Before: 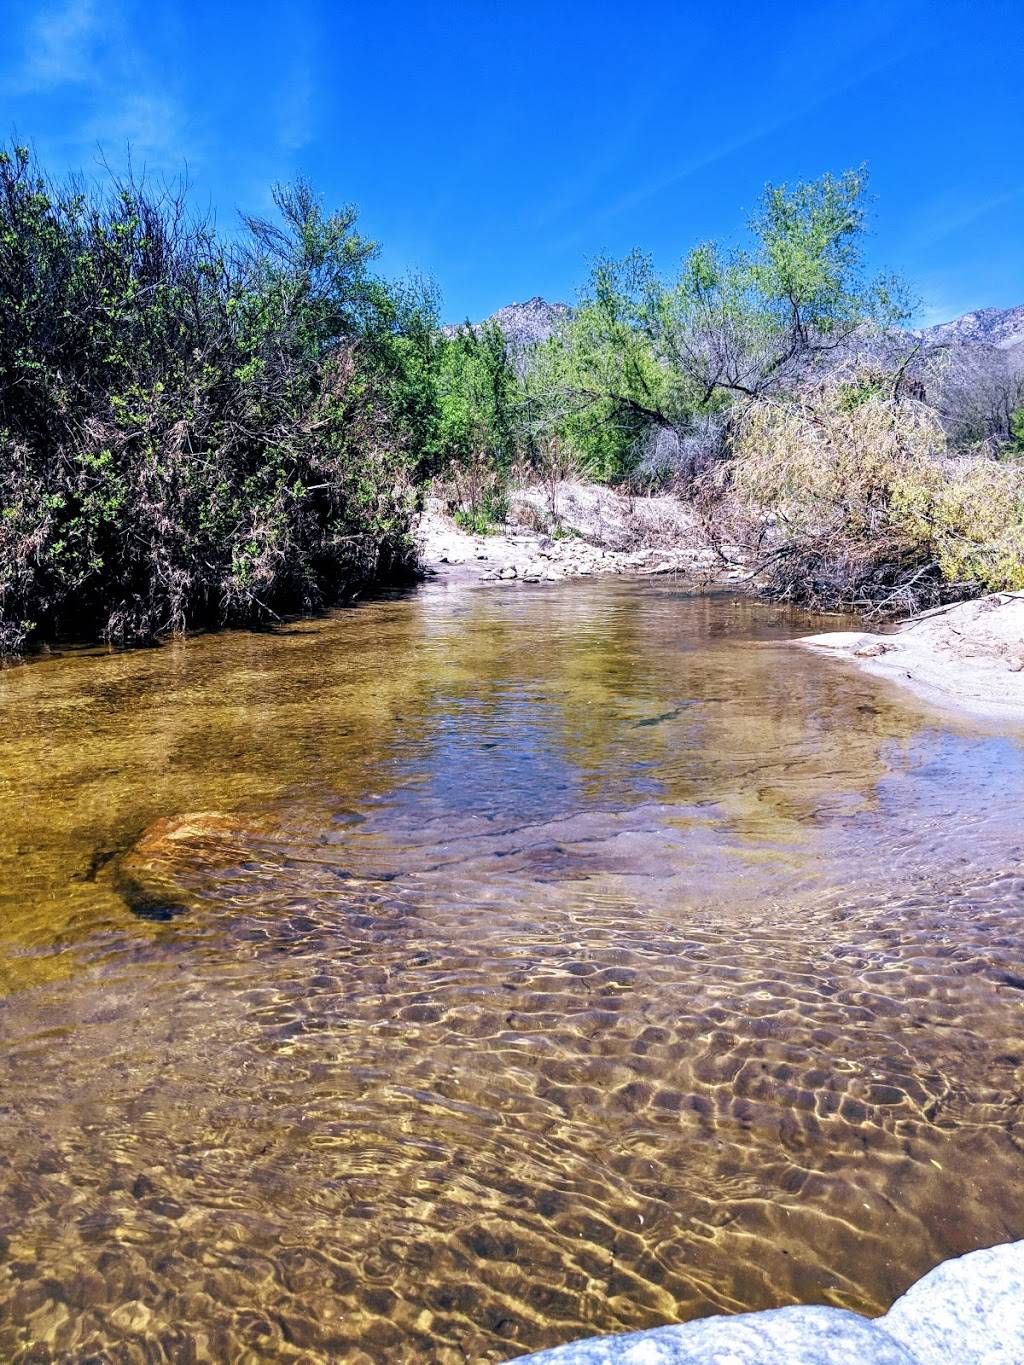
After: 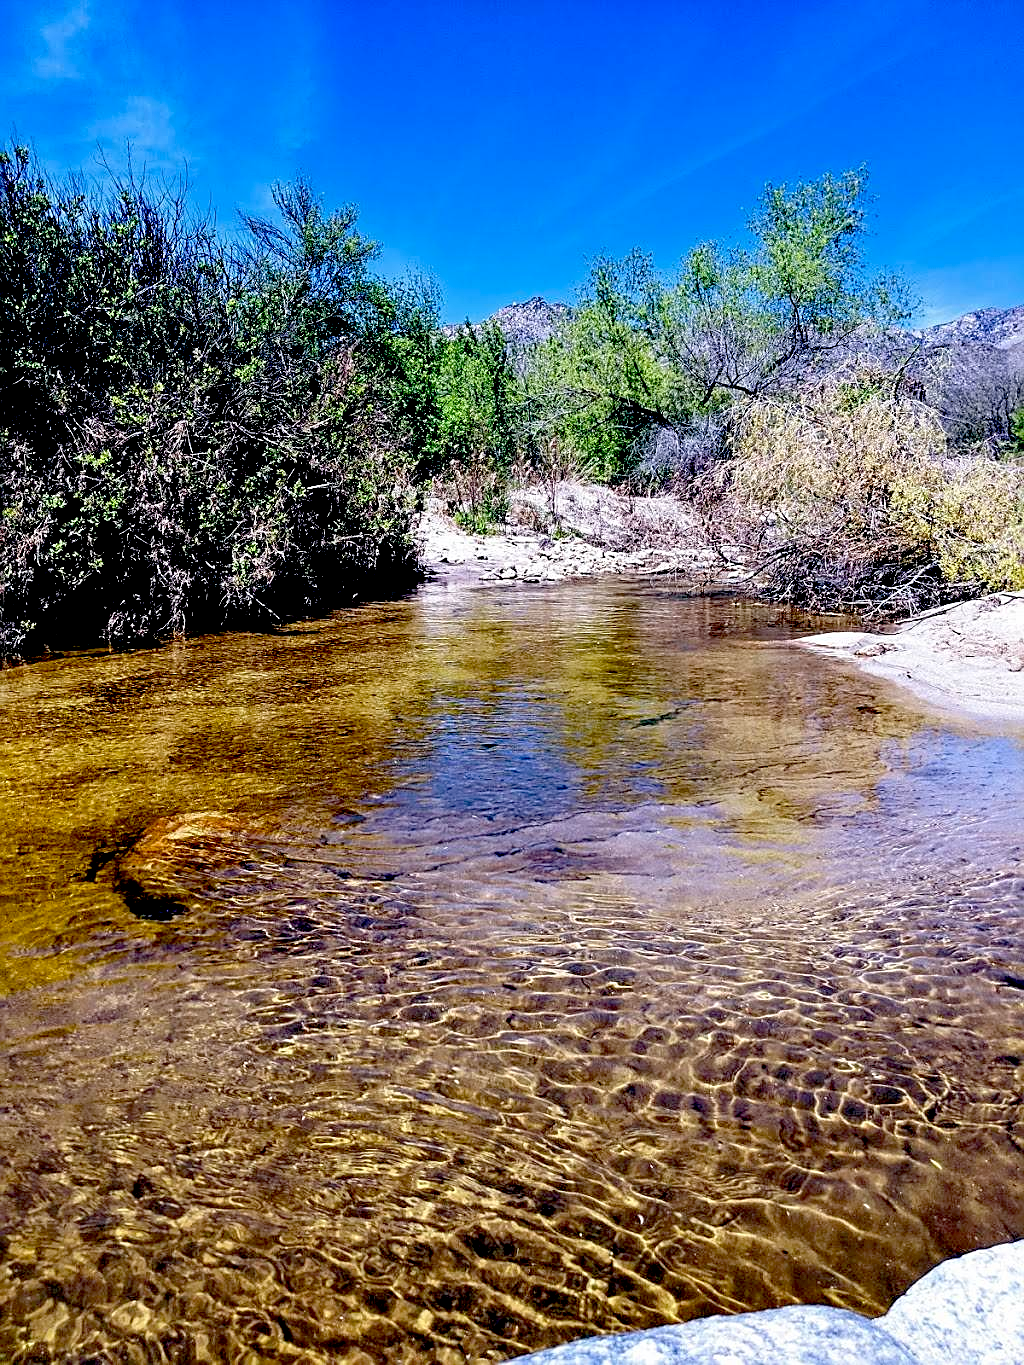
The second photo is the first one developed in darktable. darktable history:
exposure: black level correction 0.056, compensate highlight preservation false
sharpen: on, module defaults
